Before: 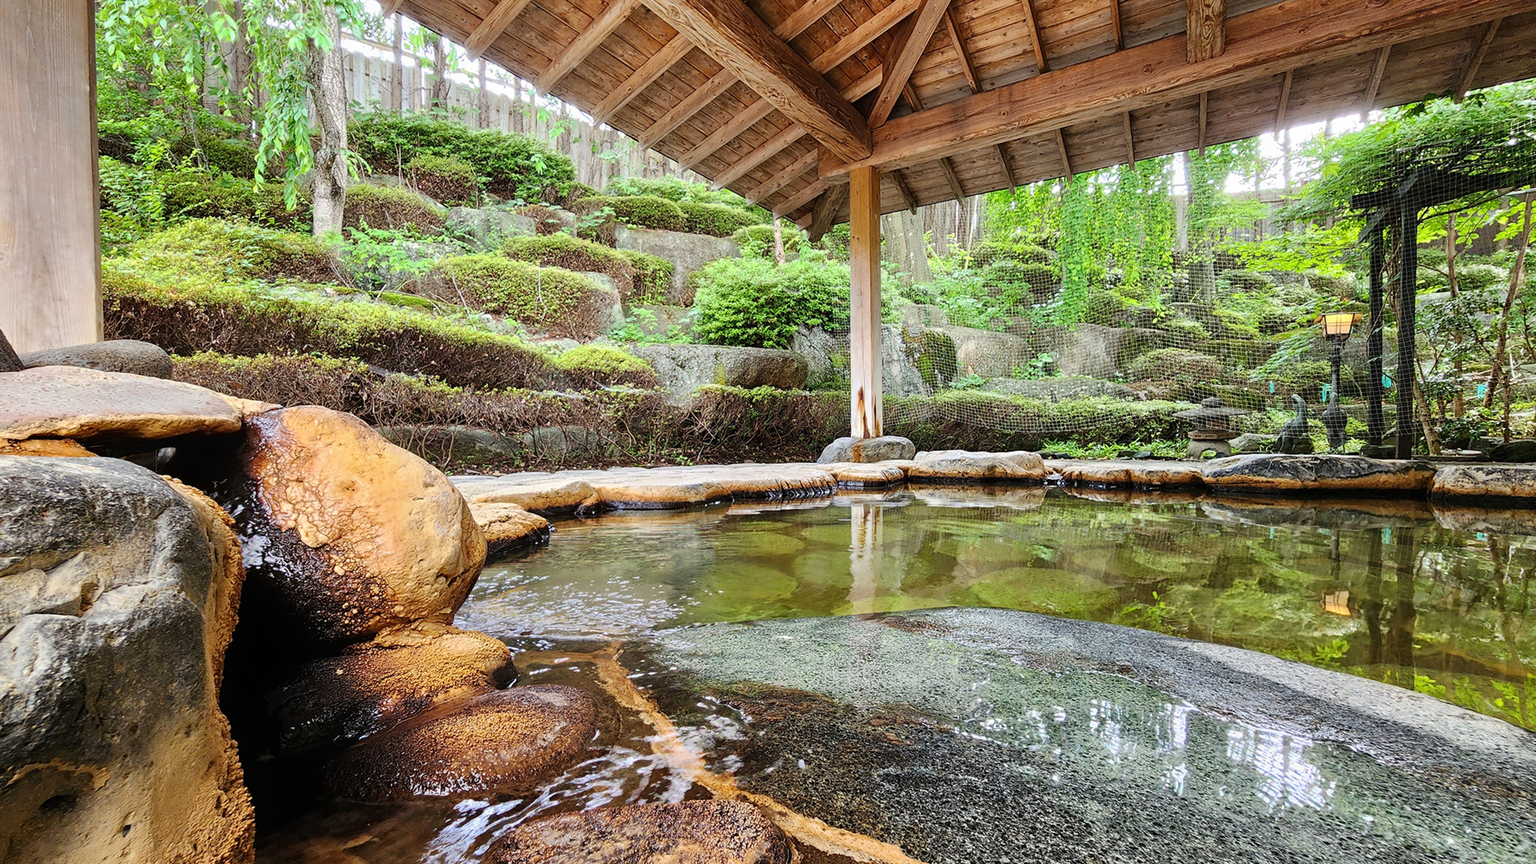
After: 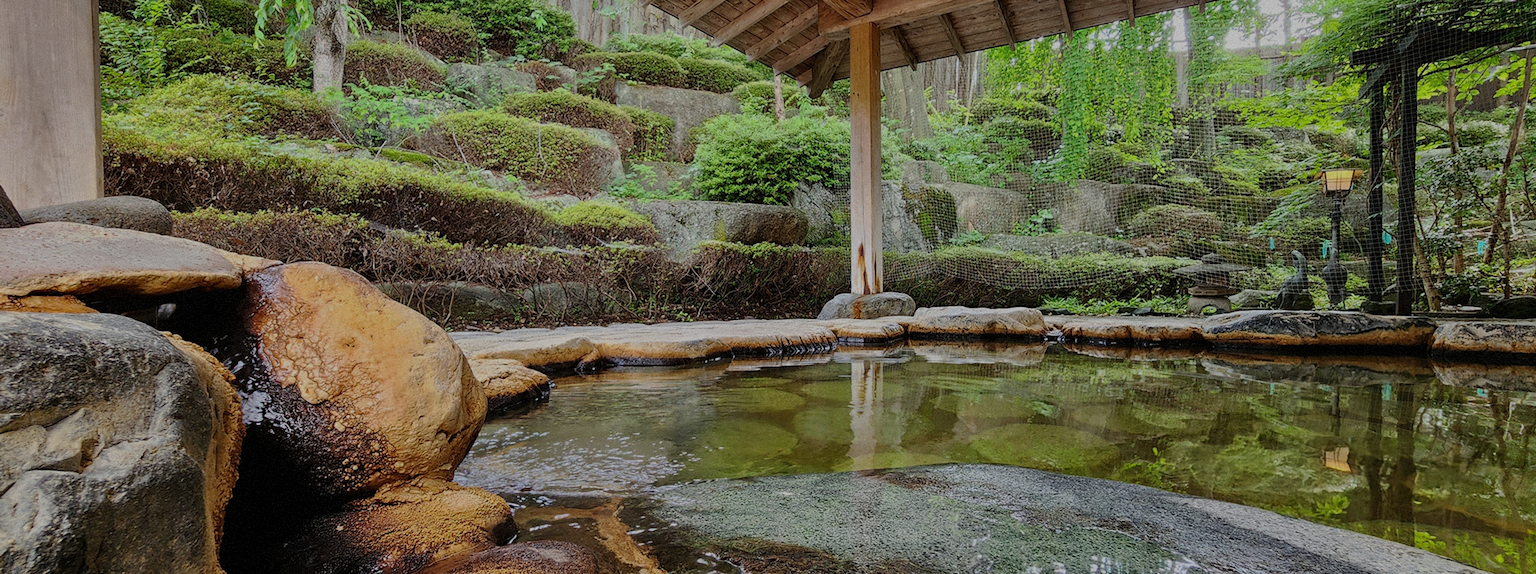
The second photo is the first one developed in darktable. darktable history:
crop: top 16.727%, bottom 16.727%
exposure: exposure -1 EV, compensate highlight preservation false
grain: mid-tones bias 0%
shadows and highlights: shadows 20.91, highlights -82.73, soften with gaussian
